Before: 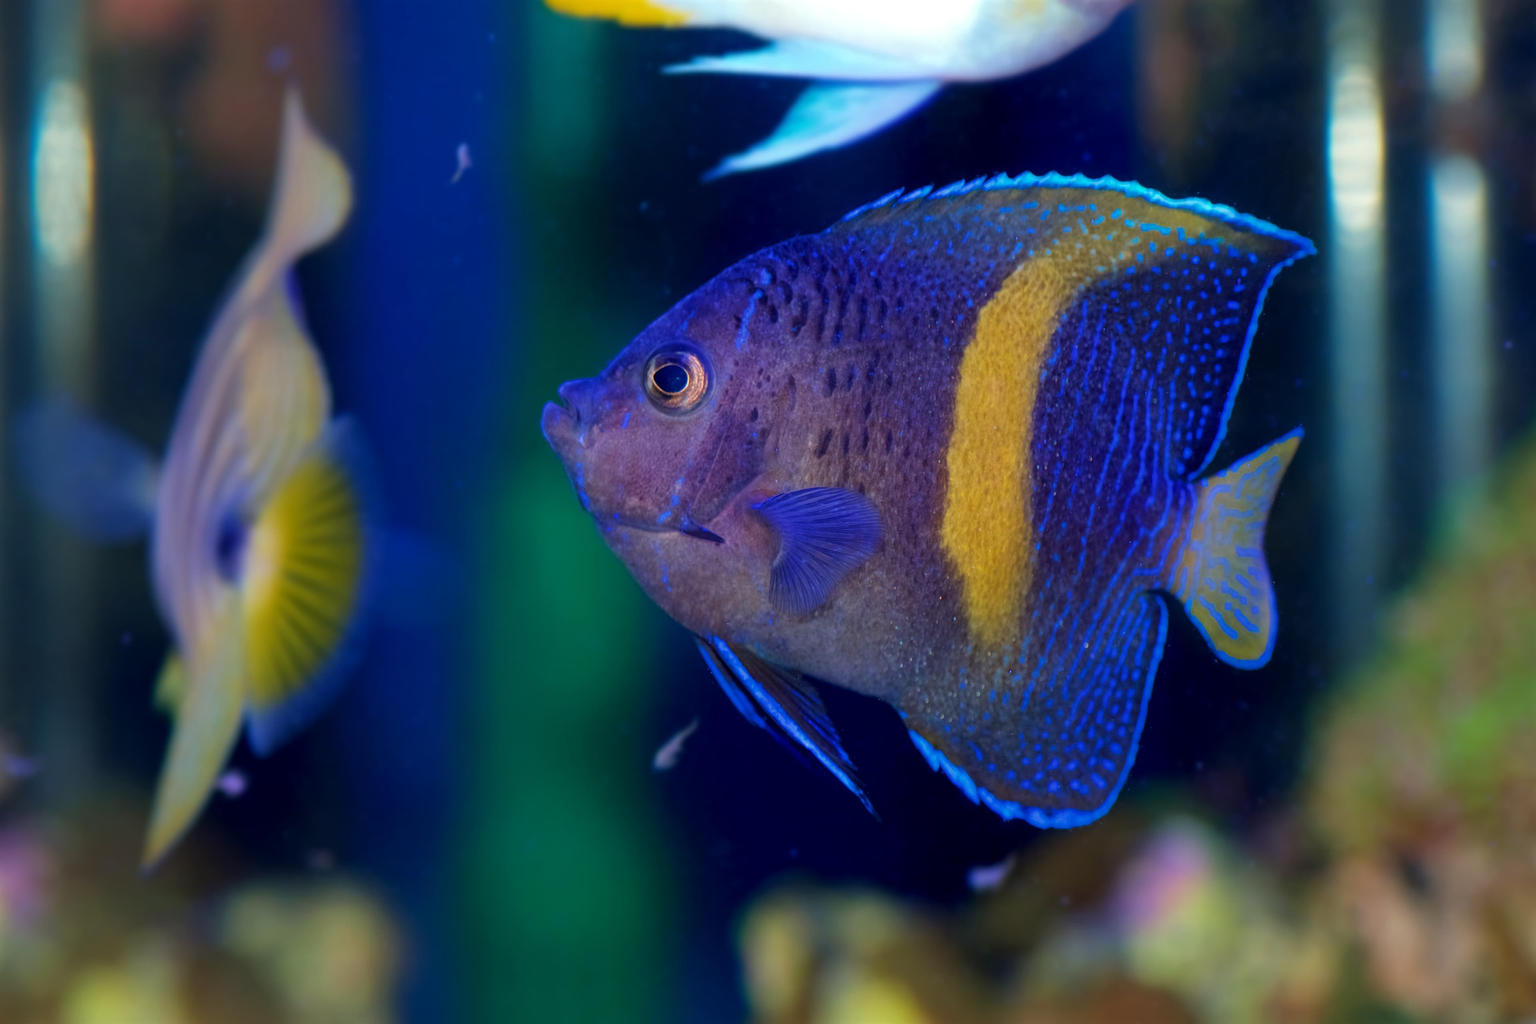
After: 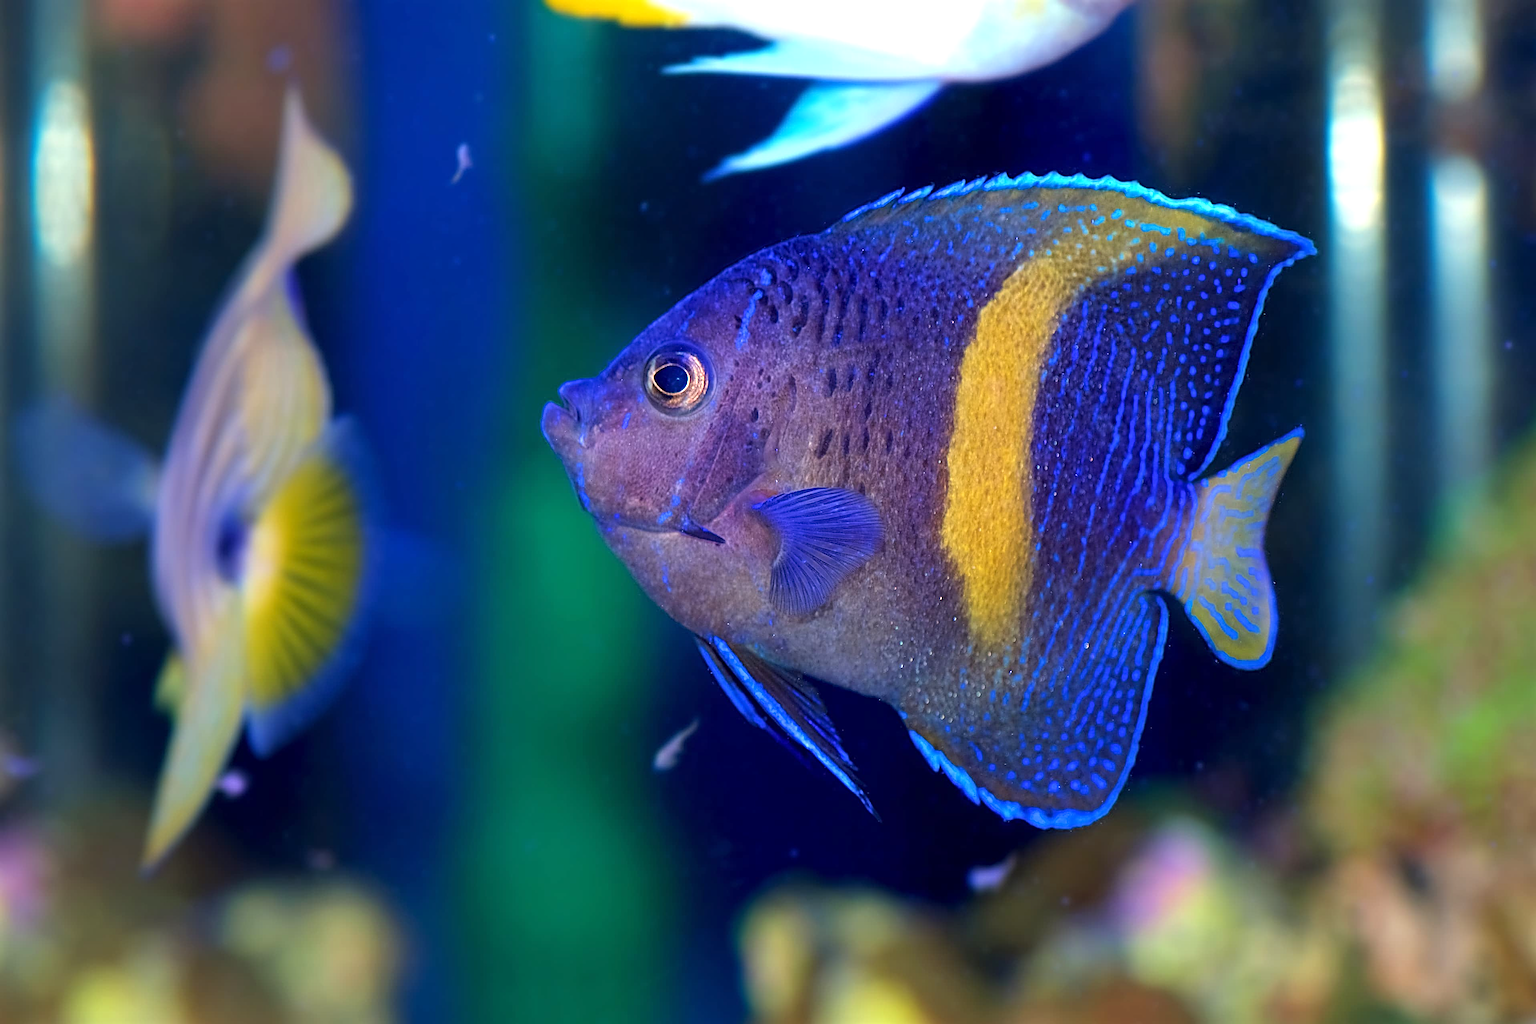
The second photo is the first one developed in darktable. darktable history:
sharpen: radius 3.679, amount 0.916
exposure: exposure 0.647 EV, compensate highlight preservation false
